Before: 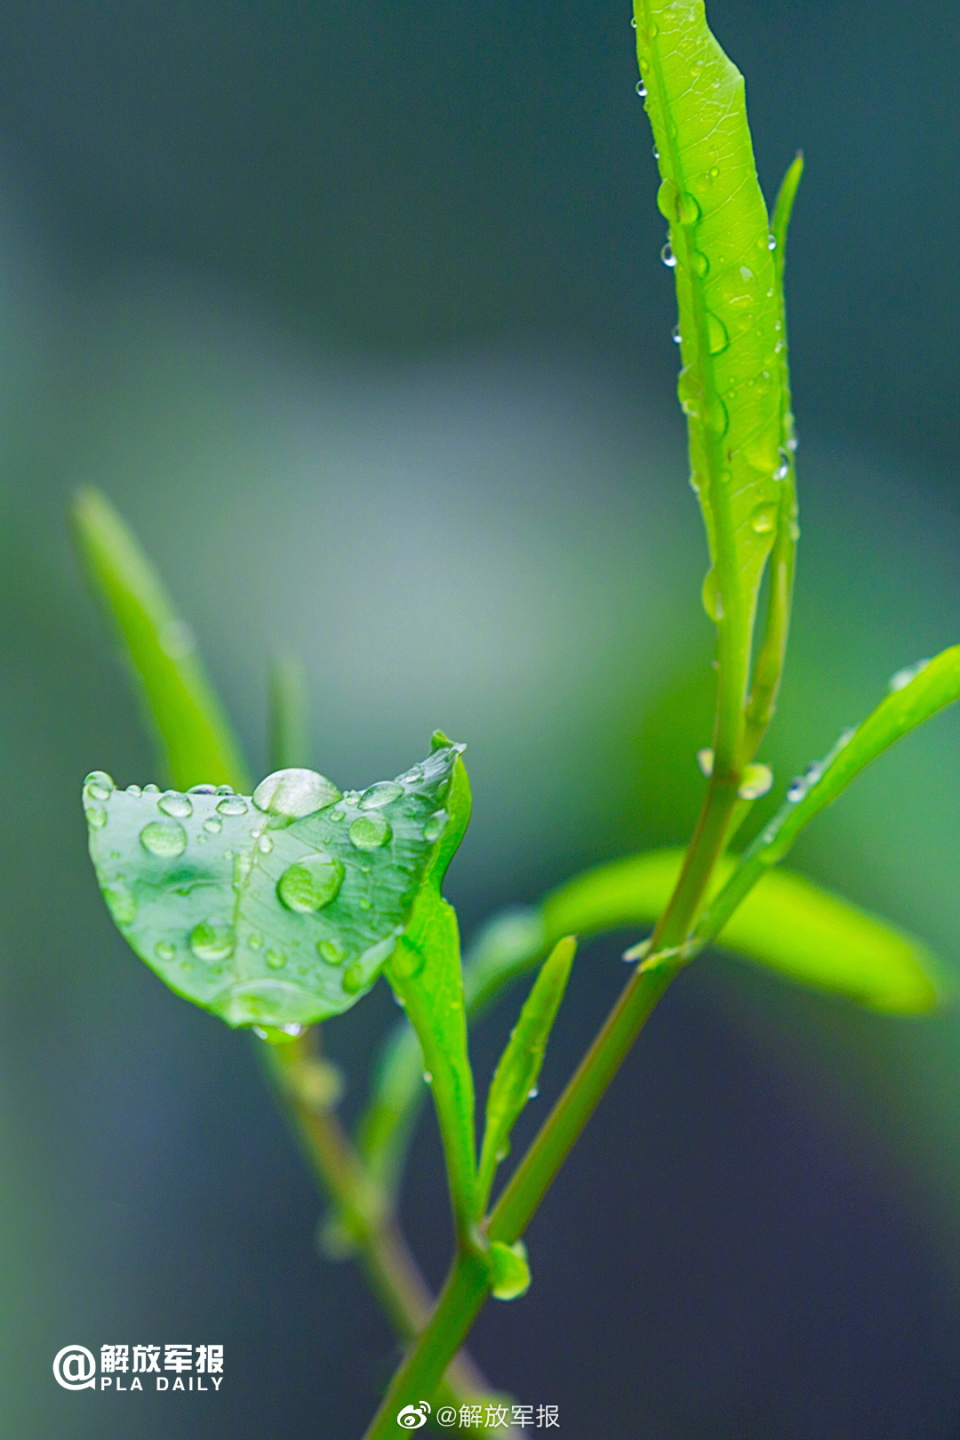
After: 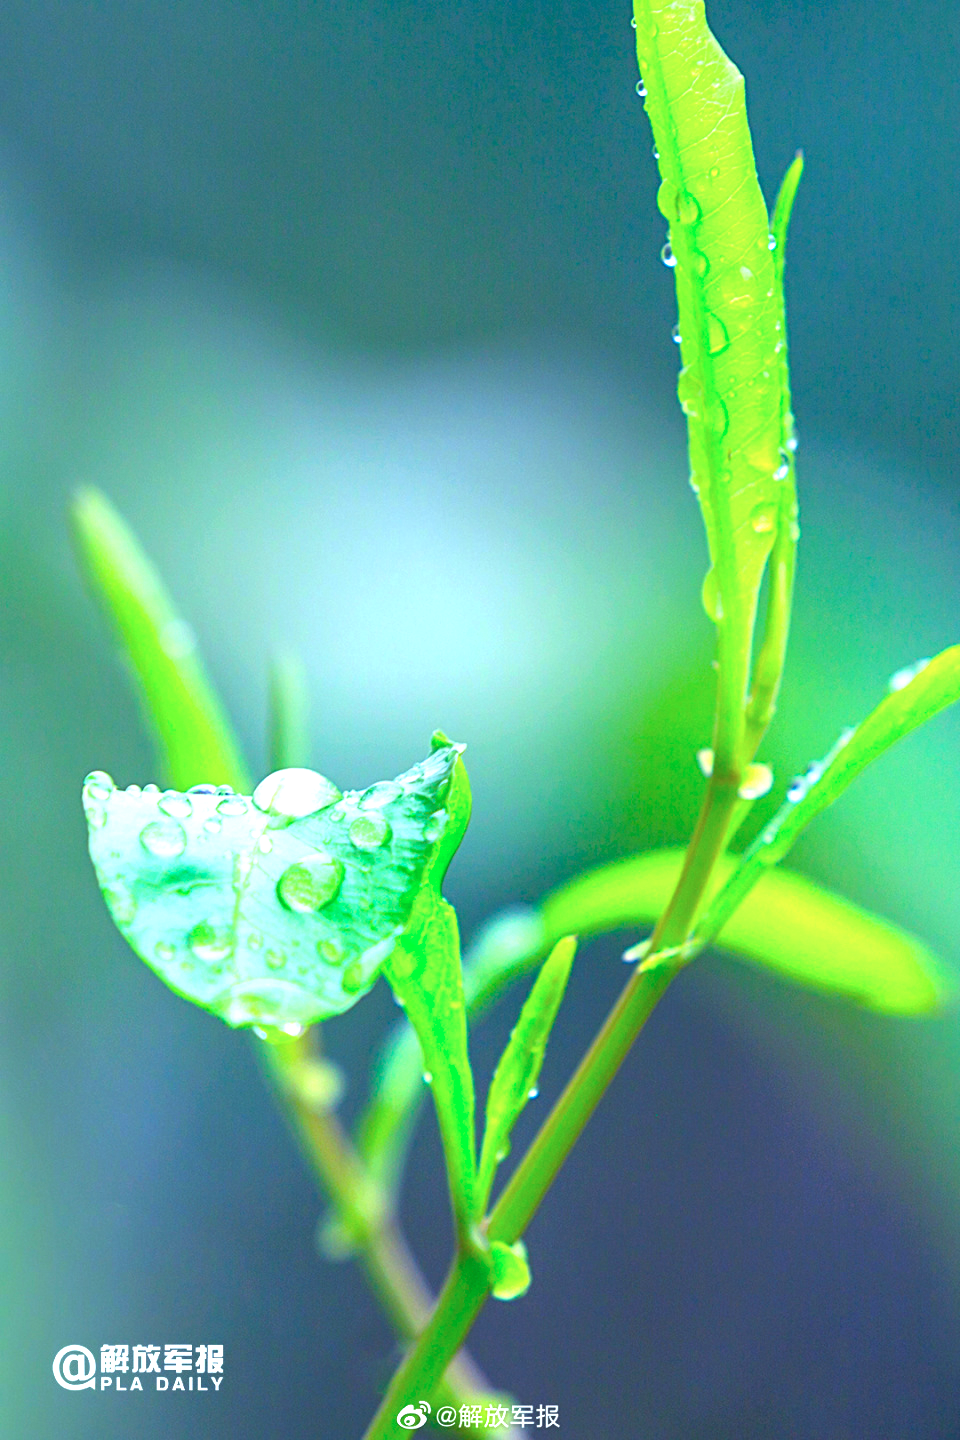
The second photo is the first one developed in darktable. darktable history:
exposure: black level correction 0, exposure 1.2 EV, compensate exposure bias true, compensate highlight preservation false
color calibration: illuminant Planckian (black body), x 0.368, y 0.361, temperature 4275.92 K
